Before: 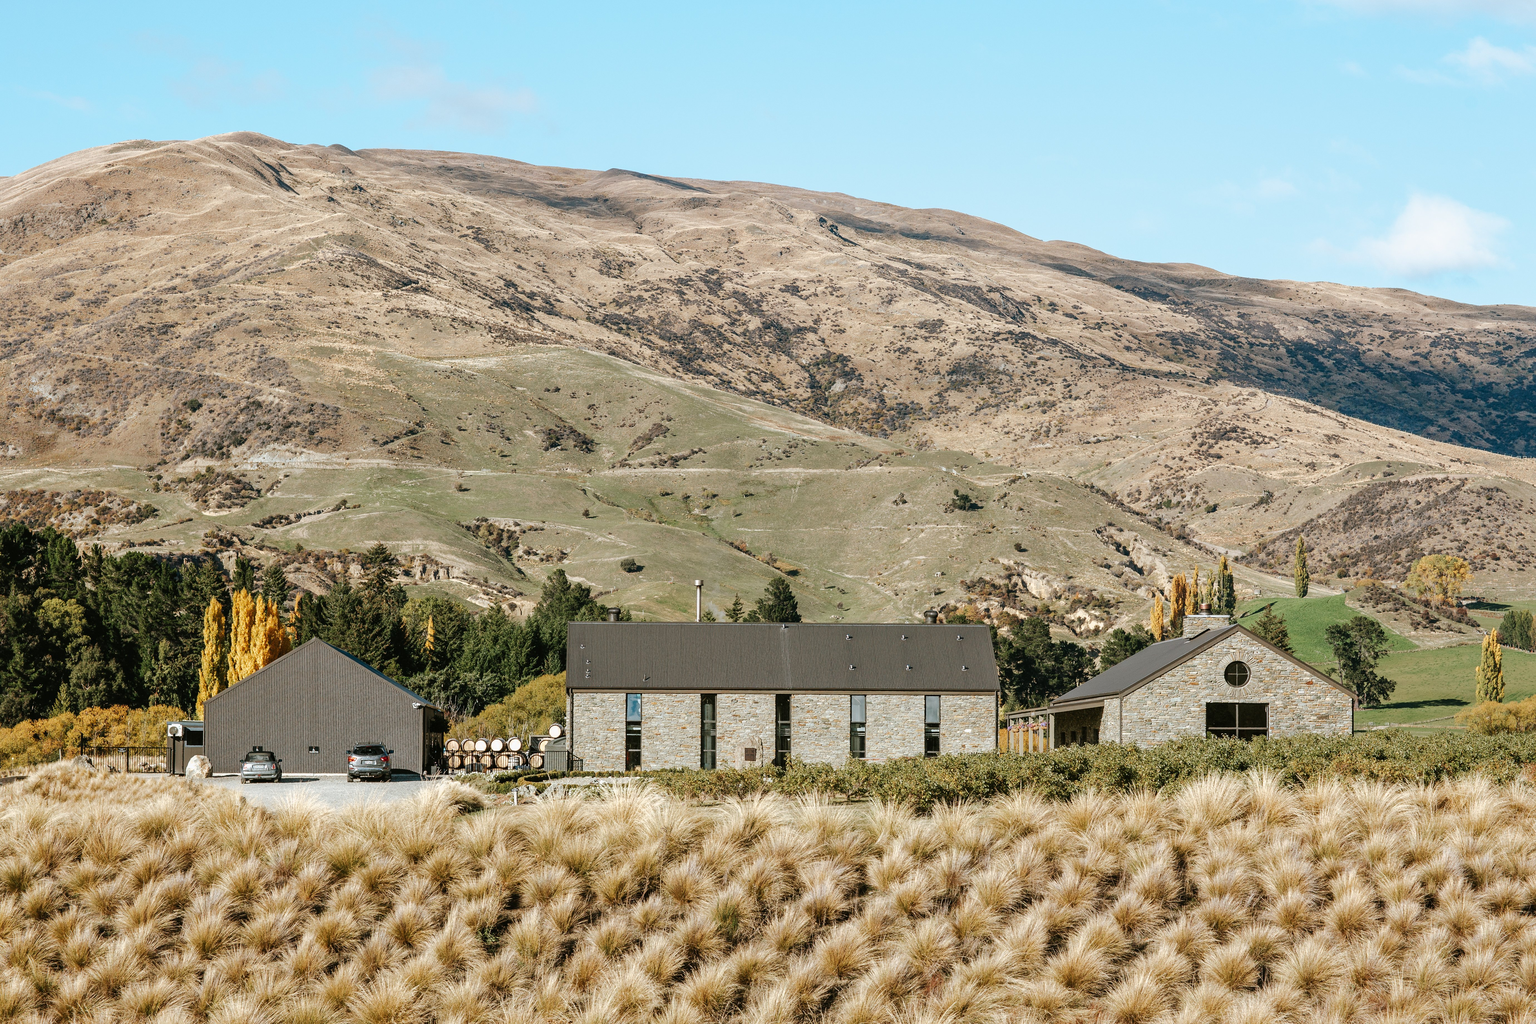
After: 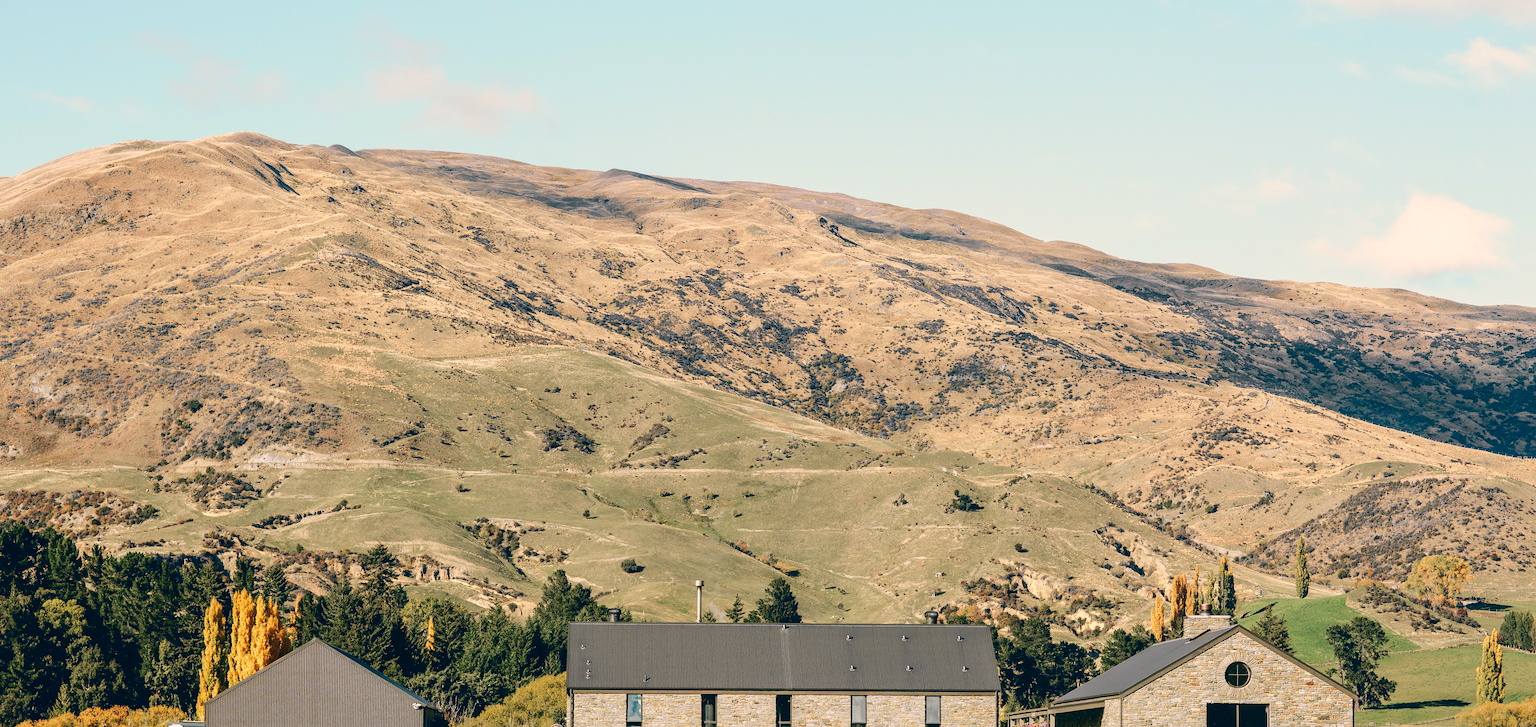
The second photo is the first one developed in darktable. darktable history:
crop: right 0%, bottom 28.907%
tone curve: curves: ch0 [(0, 0.015) (0.037, 0.032) (0.131, 0.113) (0.275, 0.26) (0.497, 0.531) (0.617, 0.663) (0.704, 0.748) (0.813, 0.842) (0.911, 0.931) (0.997, 1)]; ch1 [(0, 0) (0.301, 0.3) (0.444, 0.438) (0.493, 0.494) (0.501, 0.499) (0.534, 0.543) (0.582, 0.605) (0.658, 0.687) (0.746, 0.79) (1, 1)]; ch2 [(0, 0) (0.246, 0.234) (0.36, 0.356) (0.415, 0.426) (0.476, 0.492) (0.502, 0.499) (0.525, 0.513) (0.533, 0.534) (0.586, 0.598) (0.634, 0.643) (0.706, 0.717) (0.853, 0.83) (1, 0.951)], color space Lab, independent channels, preserve colors none
color correction: highlights a* 10.3, highlights b* 14.01, shadows a* -10.26, shadows b* -15.07
